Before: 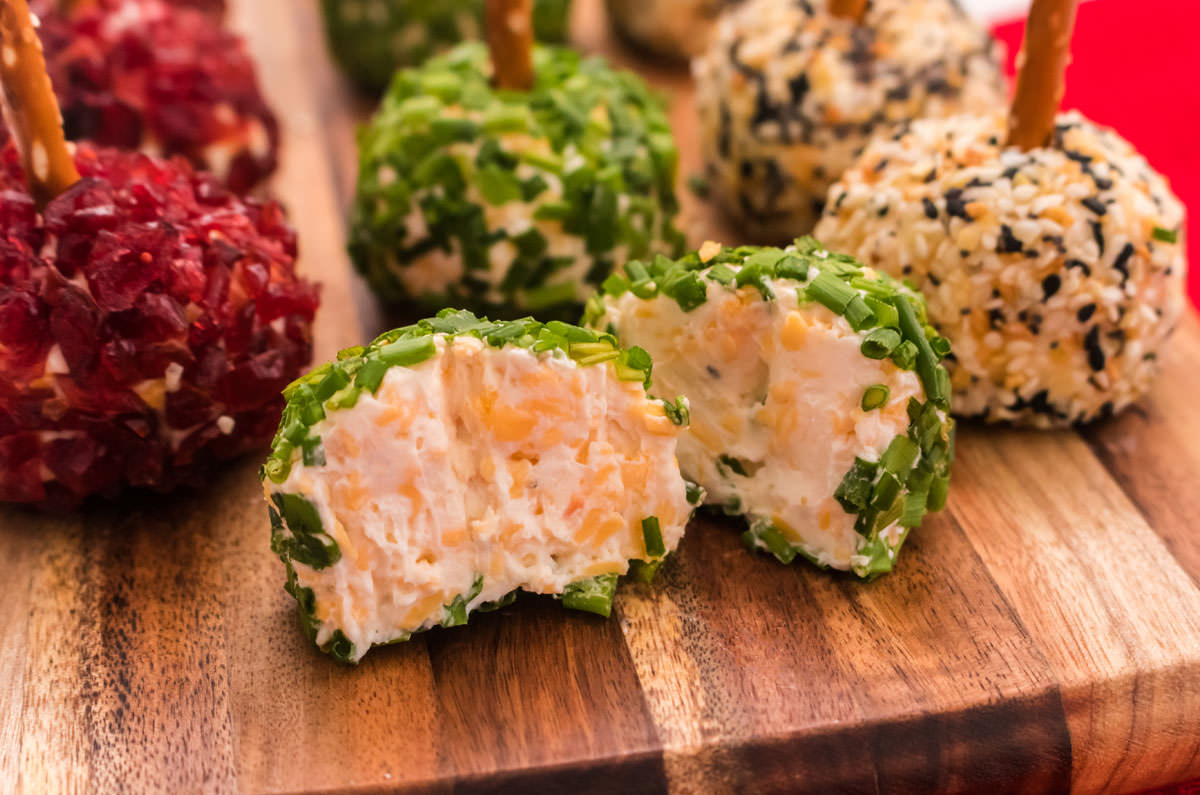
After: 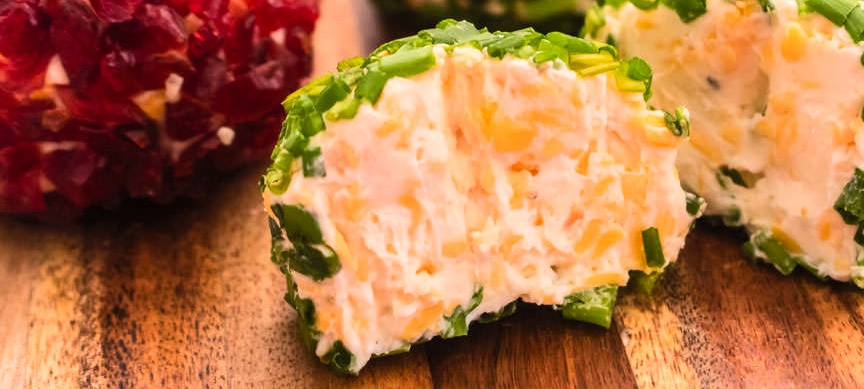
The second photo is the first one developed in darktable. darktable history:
crop: top 36.369%, right 27.988%, bottom 14.671%
contrast brightness saturation: contrast 0.197, brightness 0.16, saturation 0.216
